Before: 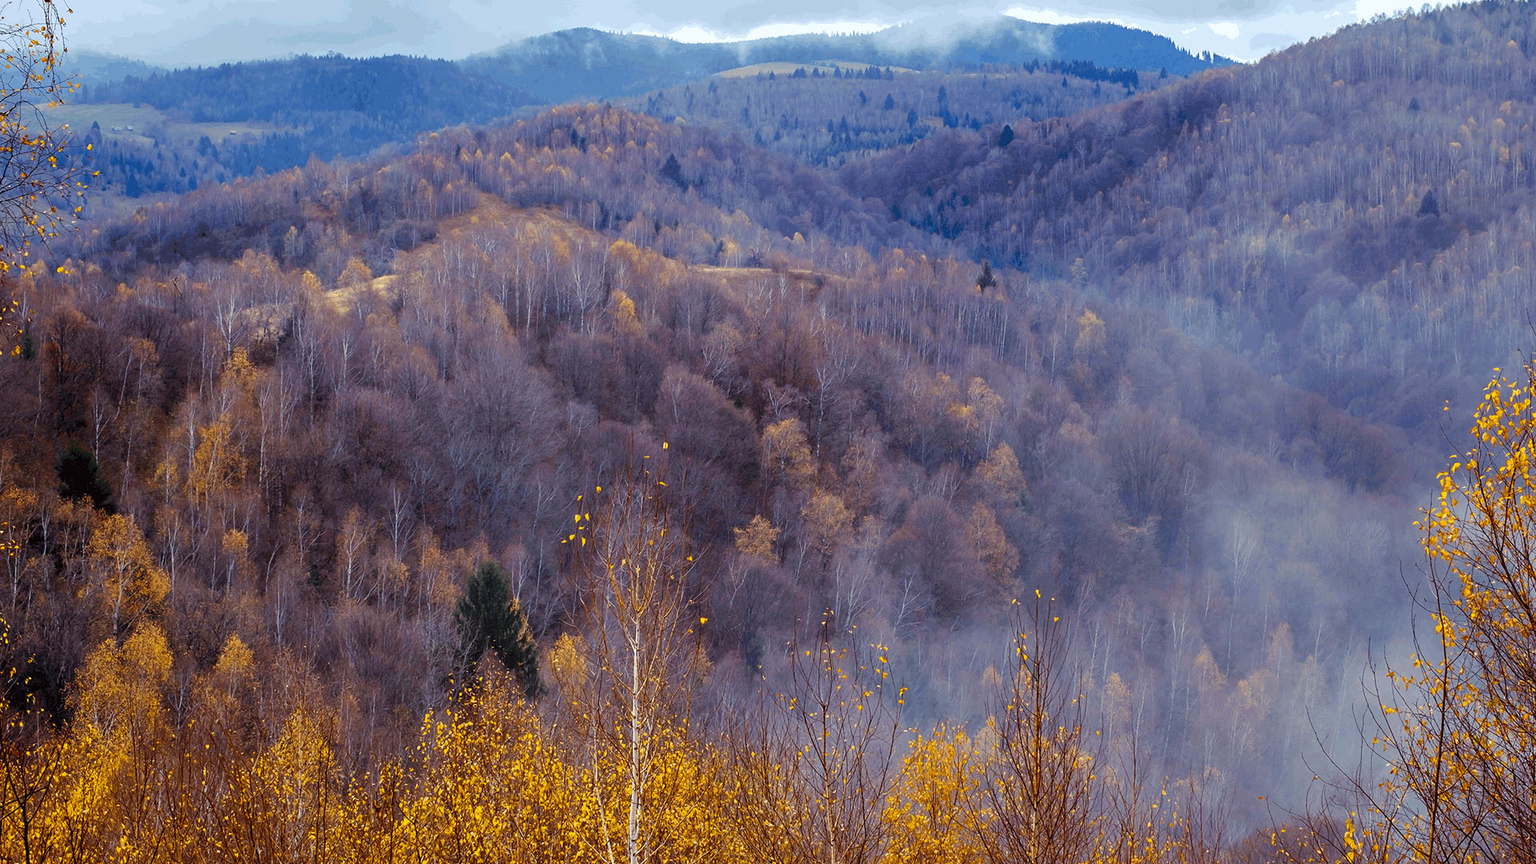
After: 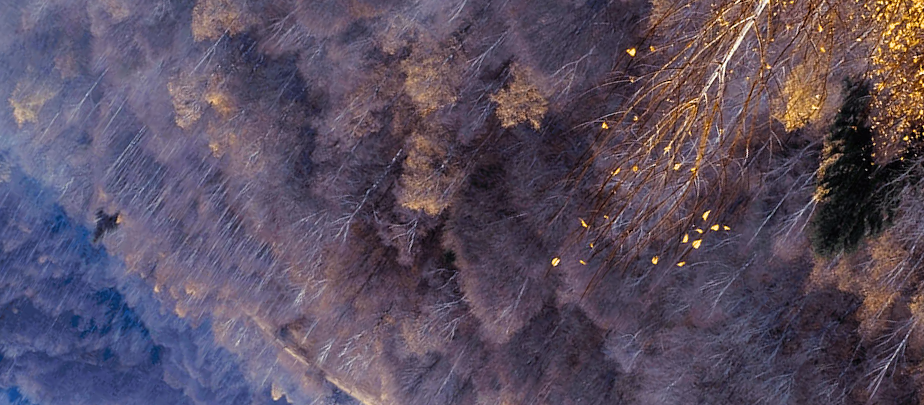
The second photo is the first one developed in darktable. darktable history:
crop and rotate: angle 147.78°, left 9.098%, top 15.585%, right 4.536%, bottom 17.007%
filmic rgb: black relative exposure -8.01 EV, white relative exposure 2.34 EV, threshold 5.97 EV, hardness 6.59, enable highlight reconstruction true
